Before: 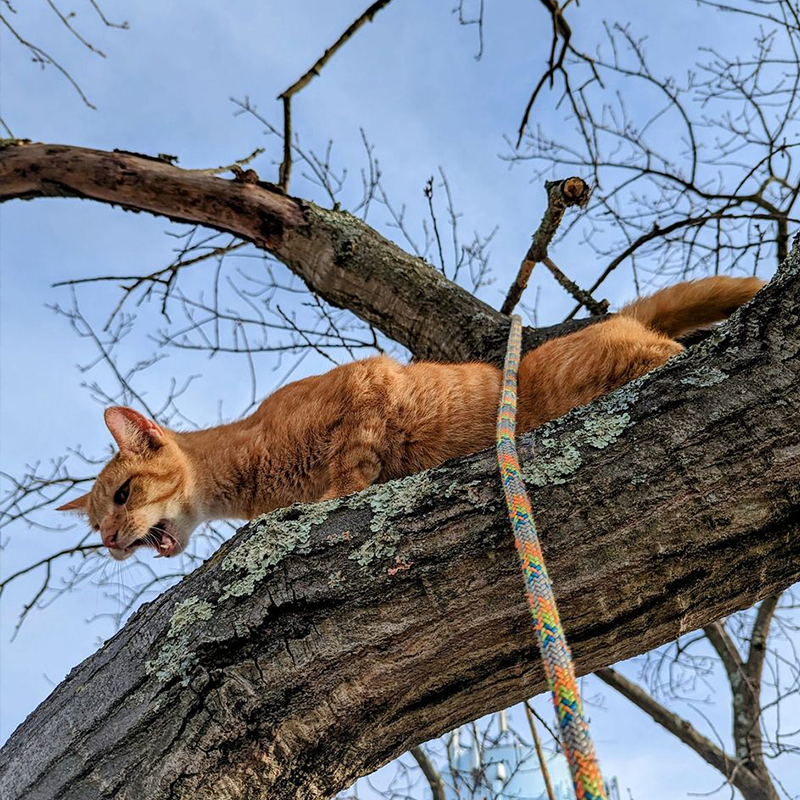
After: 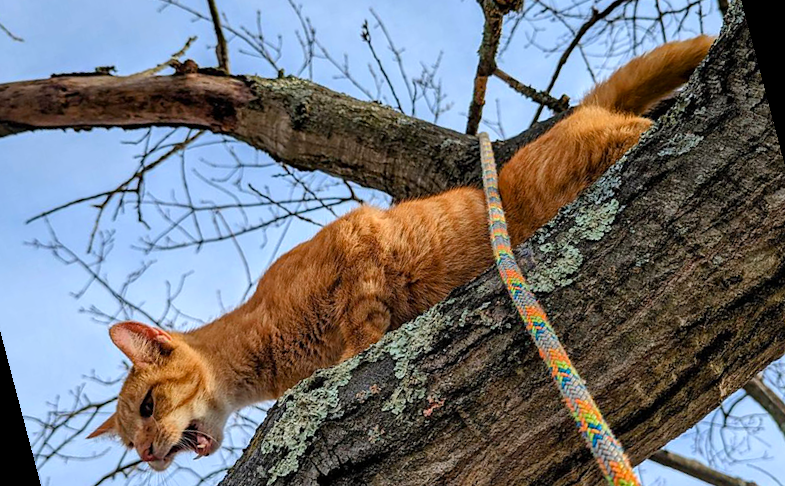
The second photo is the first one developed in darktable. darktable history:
rotate and perspective: rotation -14.8°, crop left 0.1, crop right 0.903, crop top 0.25, crop bottom 0.748
color balance rgb: linear chroma grading › global chroma 3.45%, perceptual saturation grading › global saturation 11.24%, perceptual brilliance grading › global brilliance 3.04%, global vibrance 2.8%
